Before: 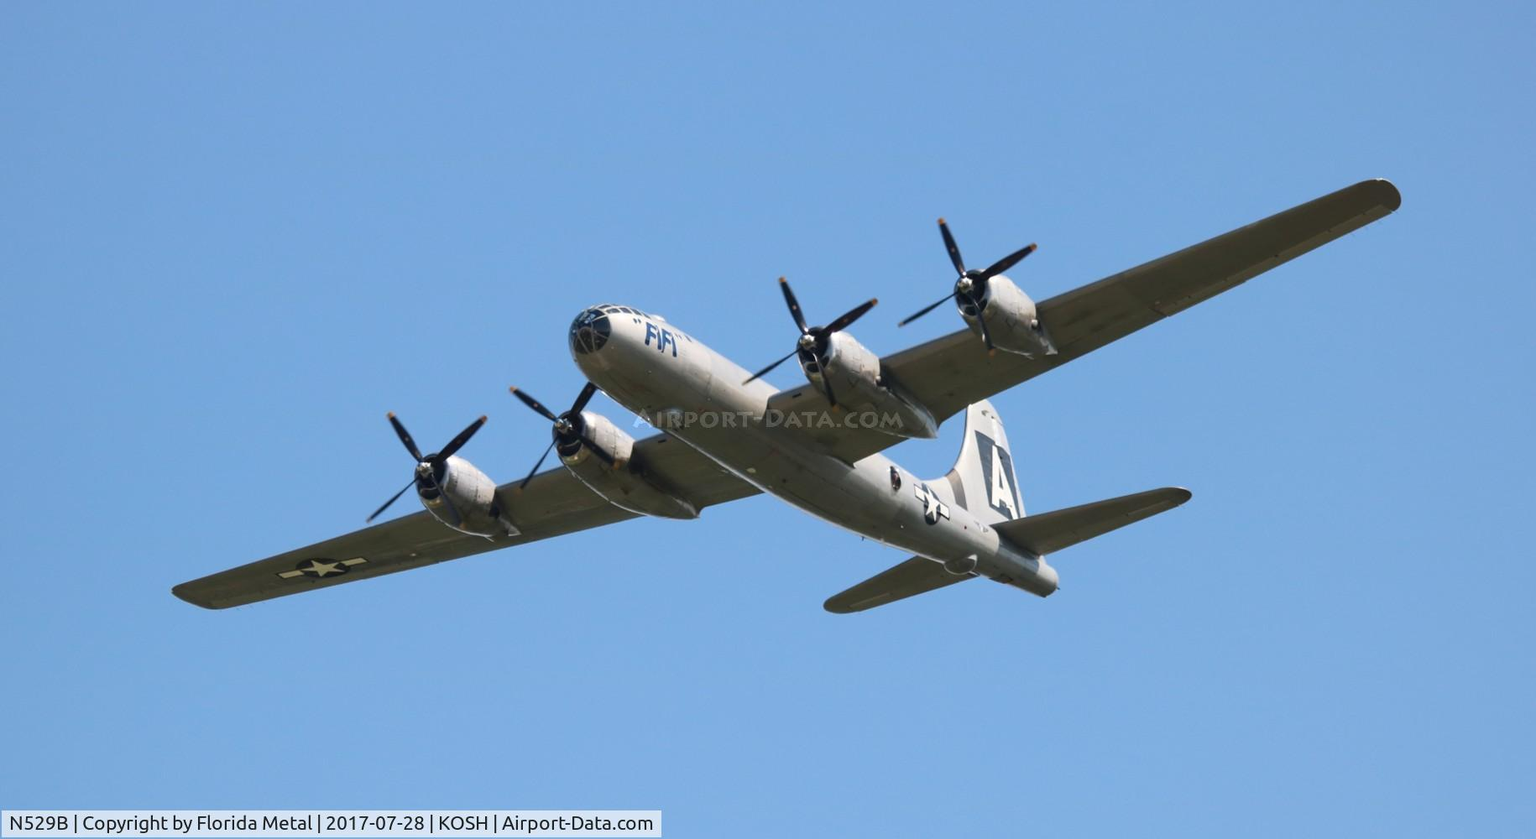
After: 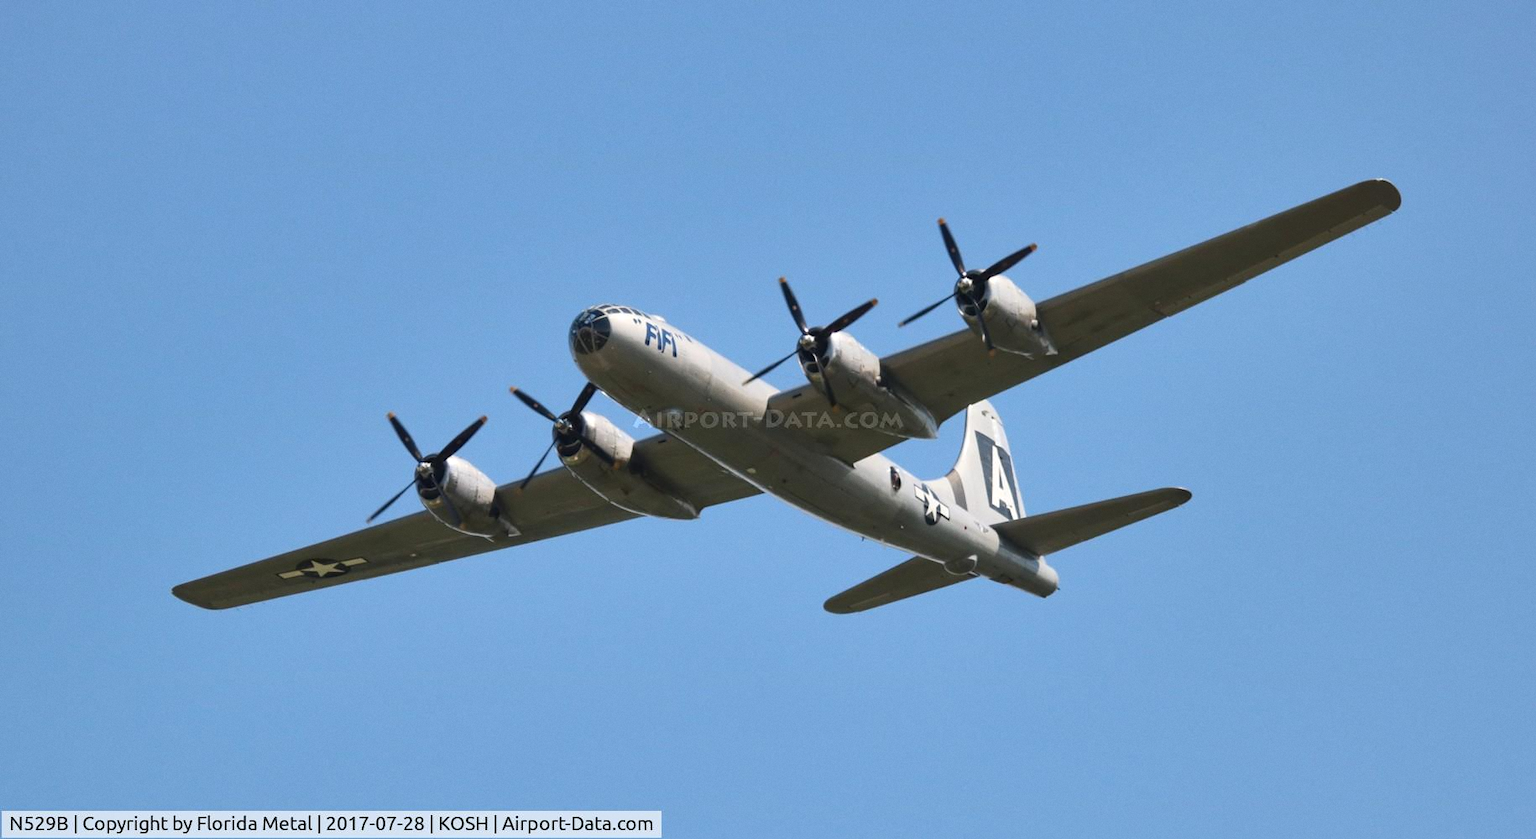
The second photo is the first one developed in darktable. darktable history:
grain: coarseness 0.09 ISO, strength 10%
shadows and highlights: shadows 12, white point adjustment 1.2, soften with gaussian
